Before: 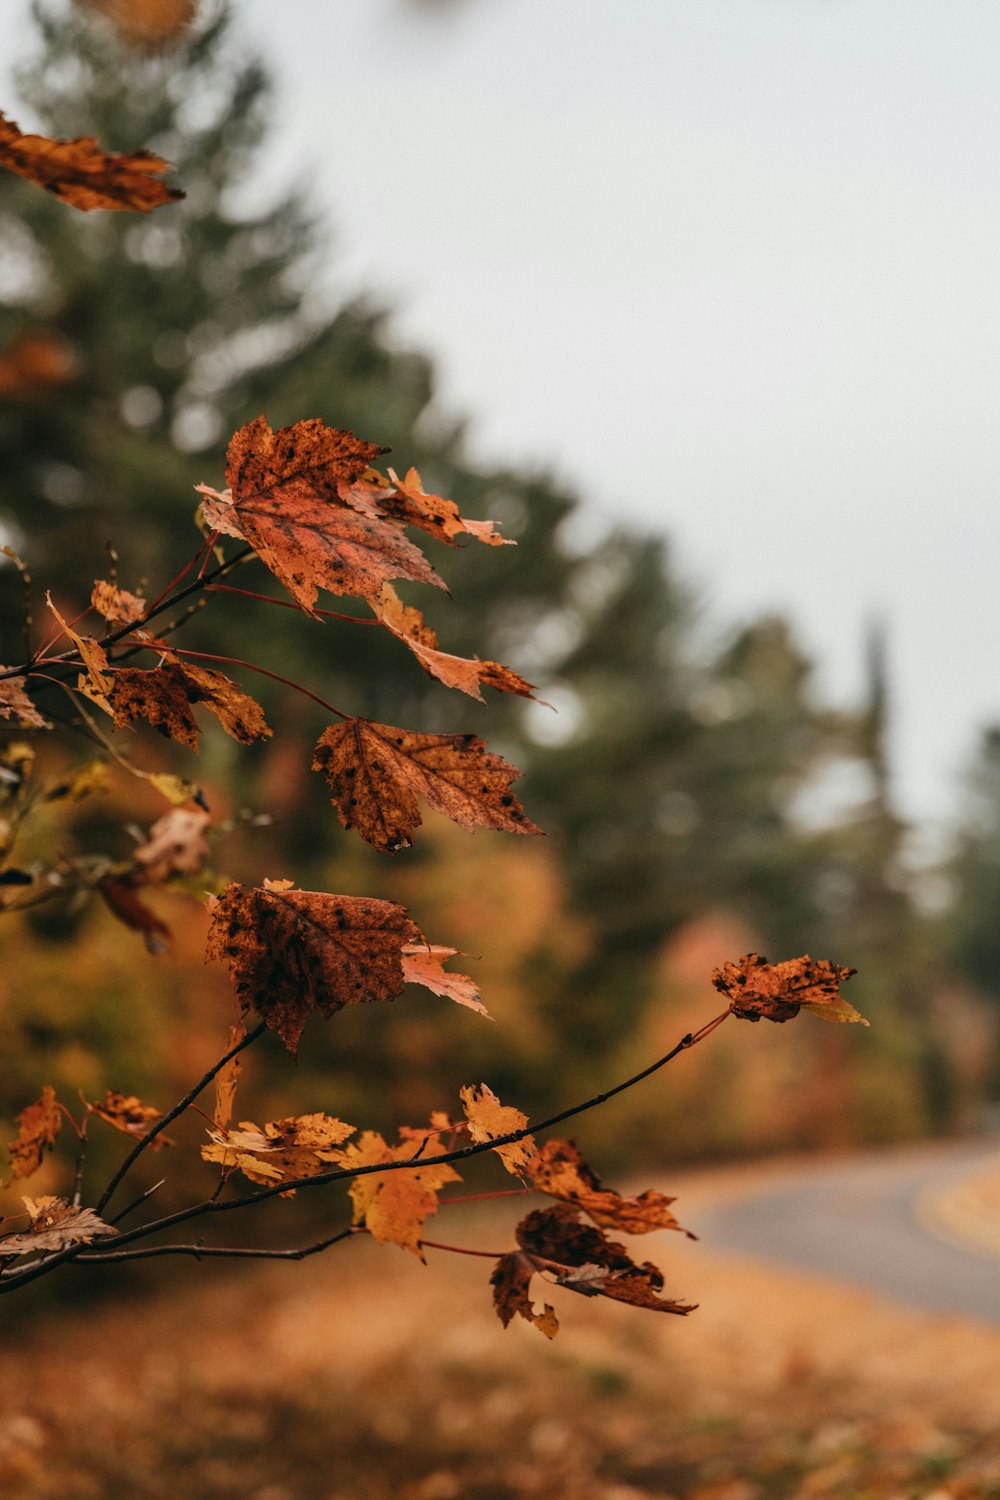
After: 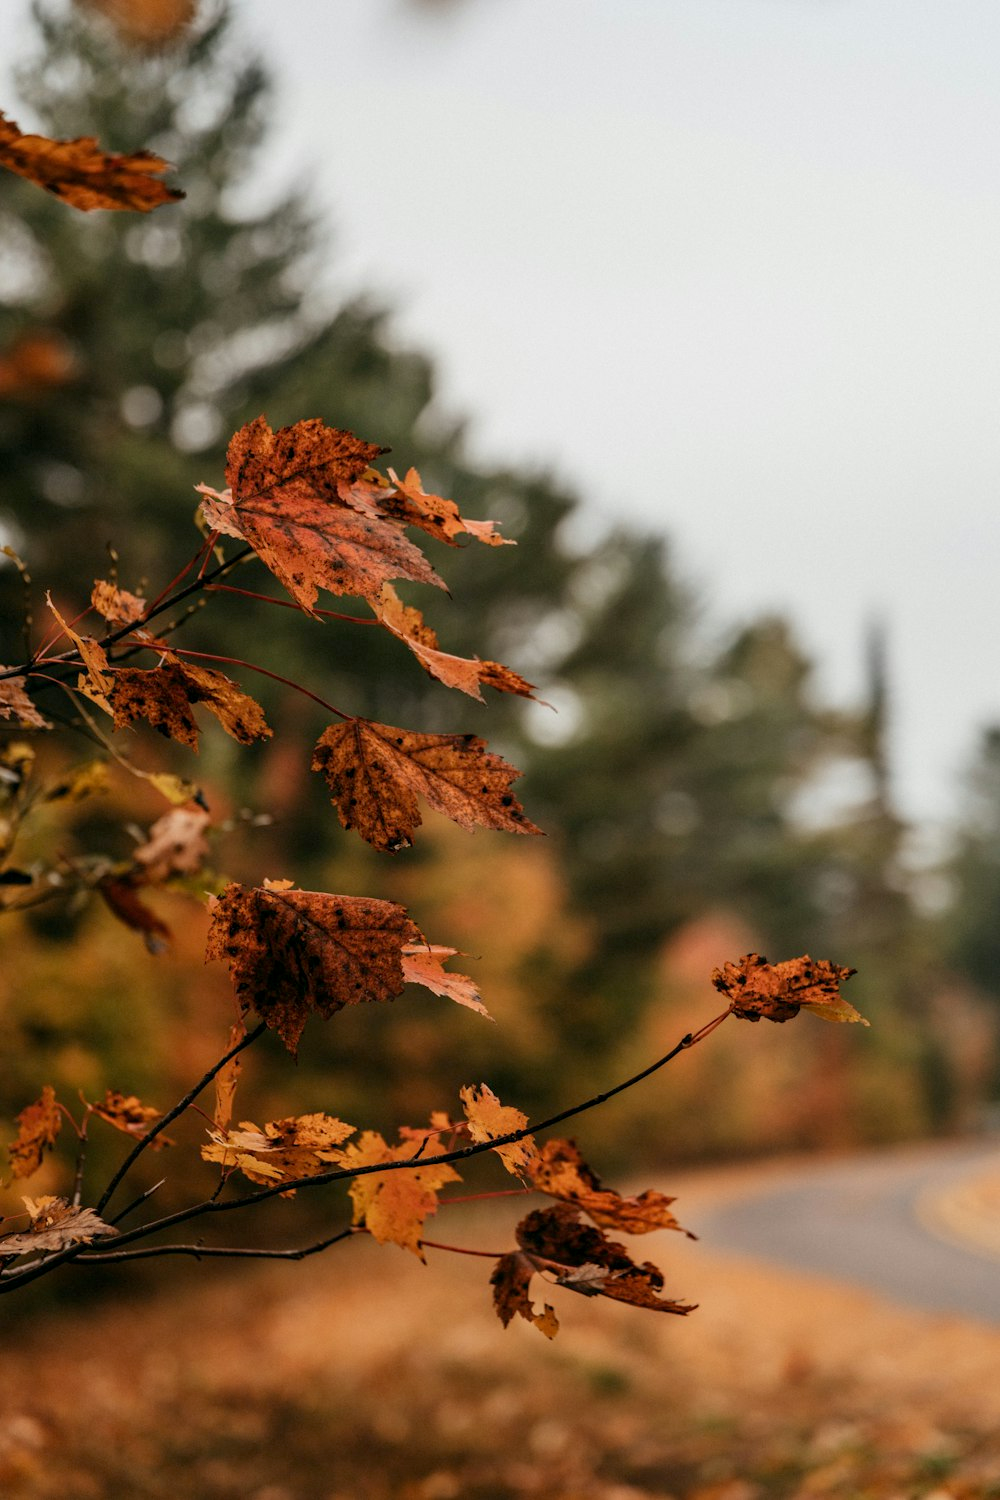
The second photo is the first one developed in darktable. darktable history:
exposure: black level correction 0.004, exposure 0.015 EV, compensate highlight preservation false
